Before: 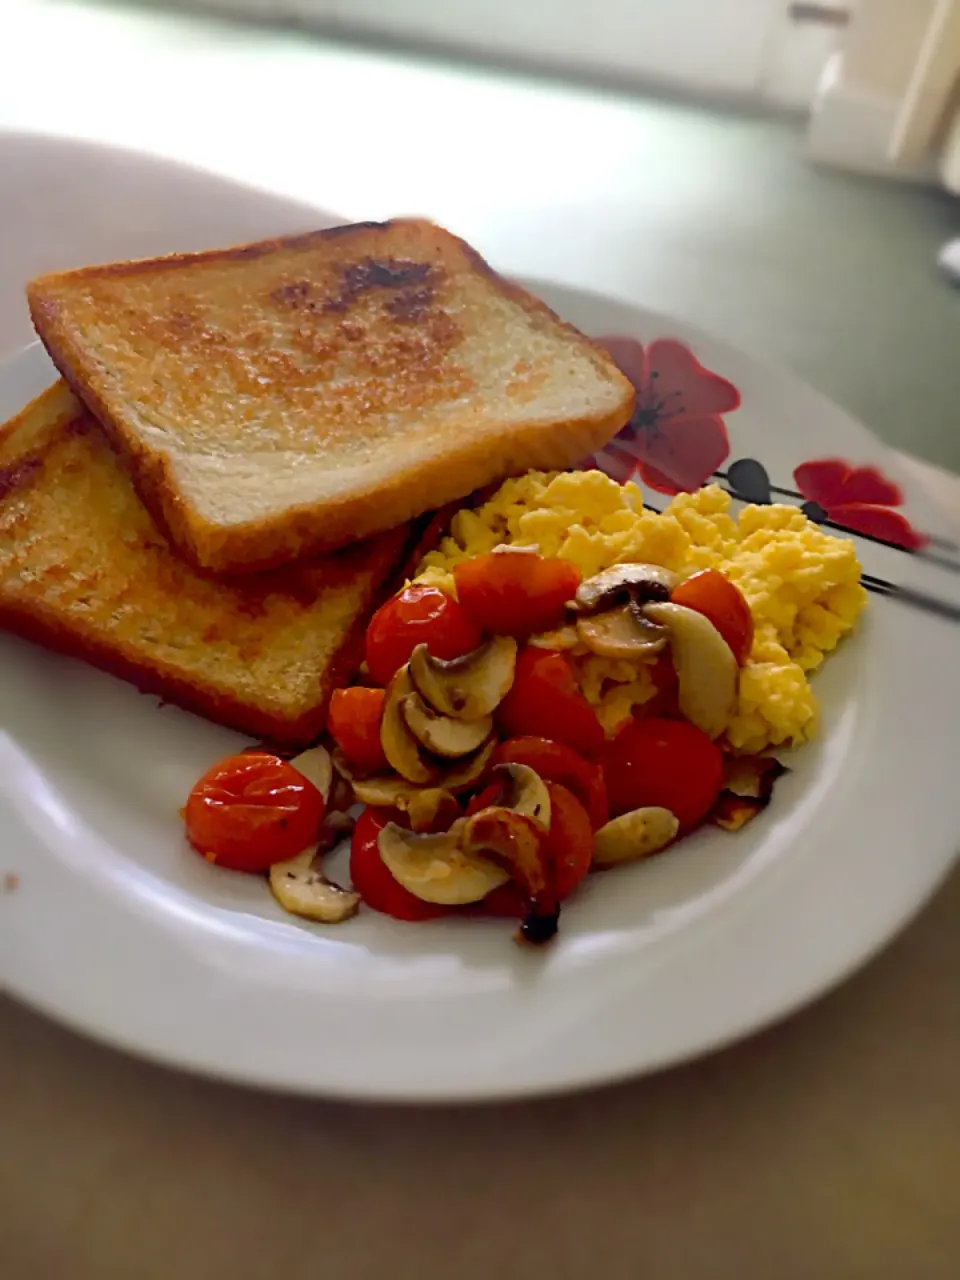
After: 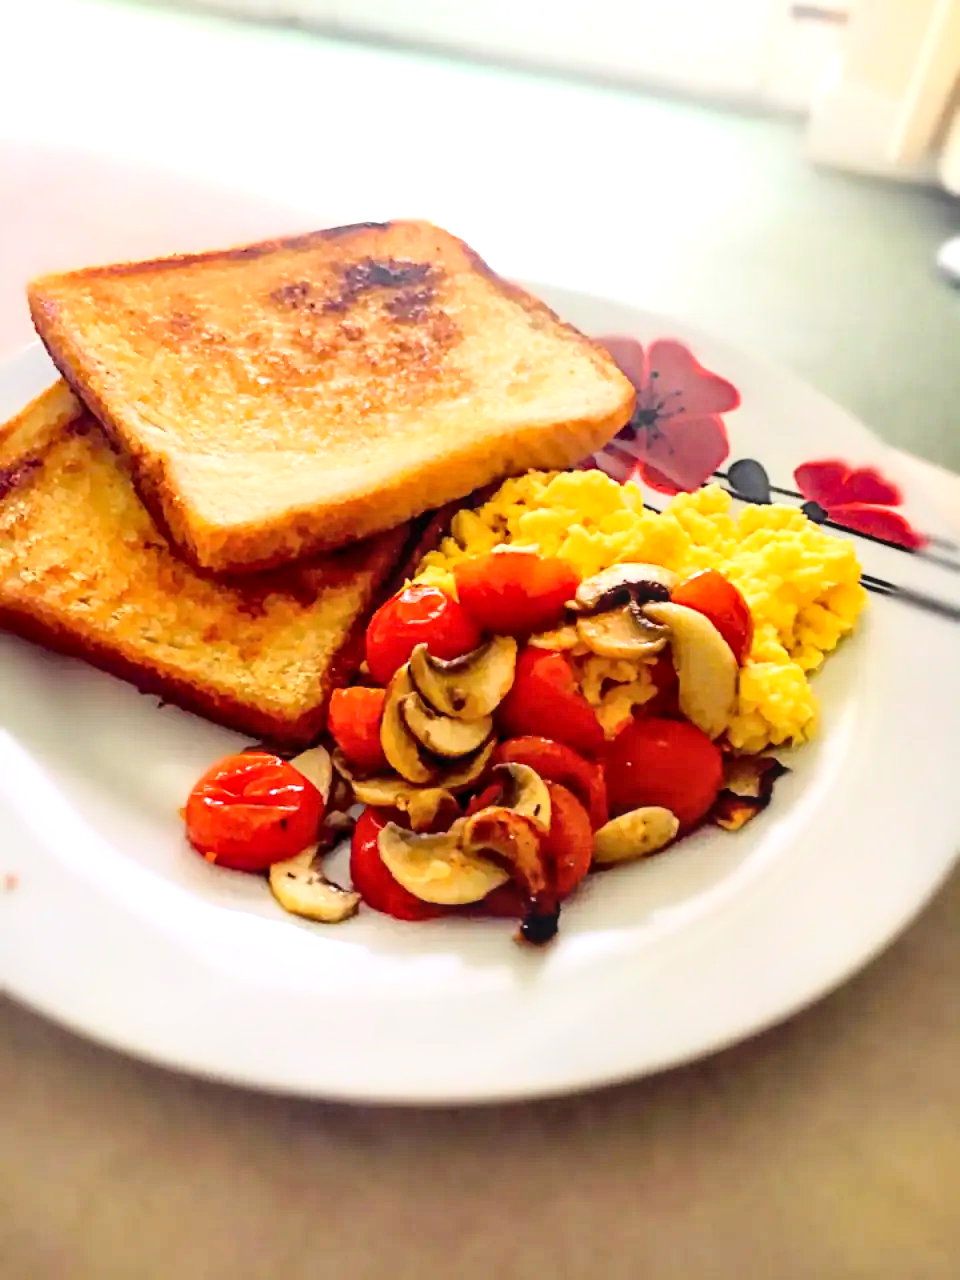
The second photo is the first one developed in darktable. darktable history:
exposure: black level correction 0, exposure 0.894 EV, compensate highlight preservation false
base curve: curves: ch0 [(0, 0) (0.028, 0.03) (0.121, 0.232) (0.46, 0.748) (0.859, 0.968) (1, 1)]
local contrast: highlights 26%, detail 130%
